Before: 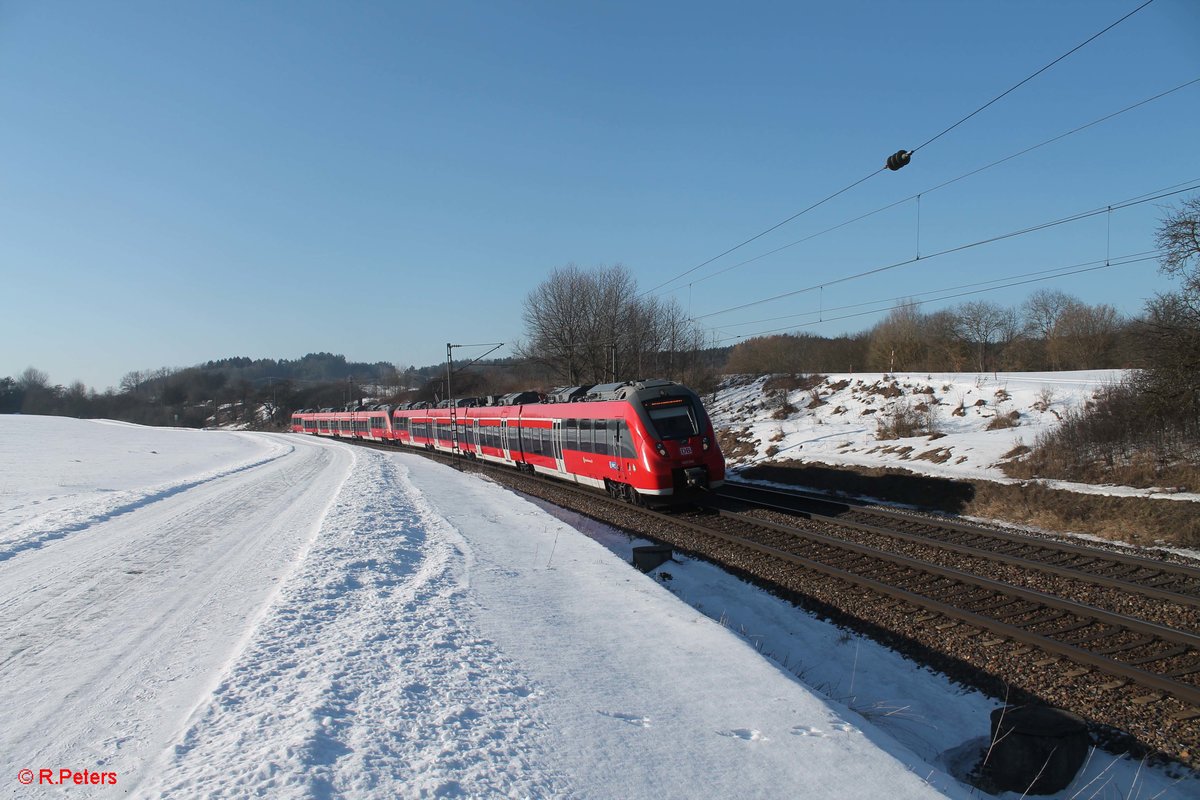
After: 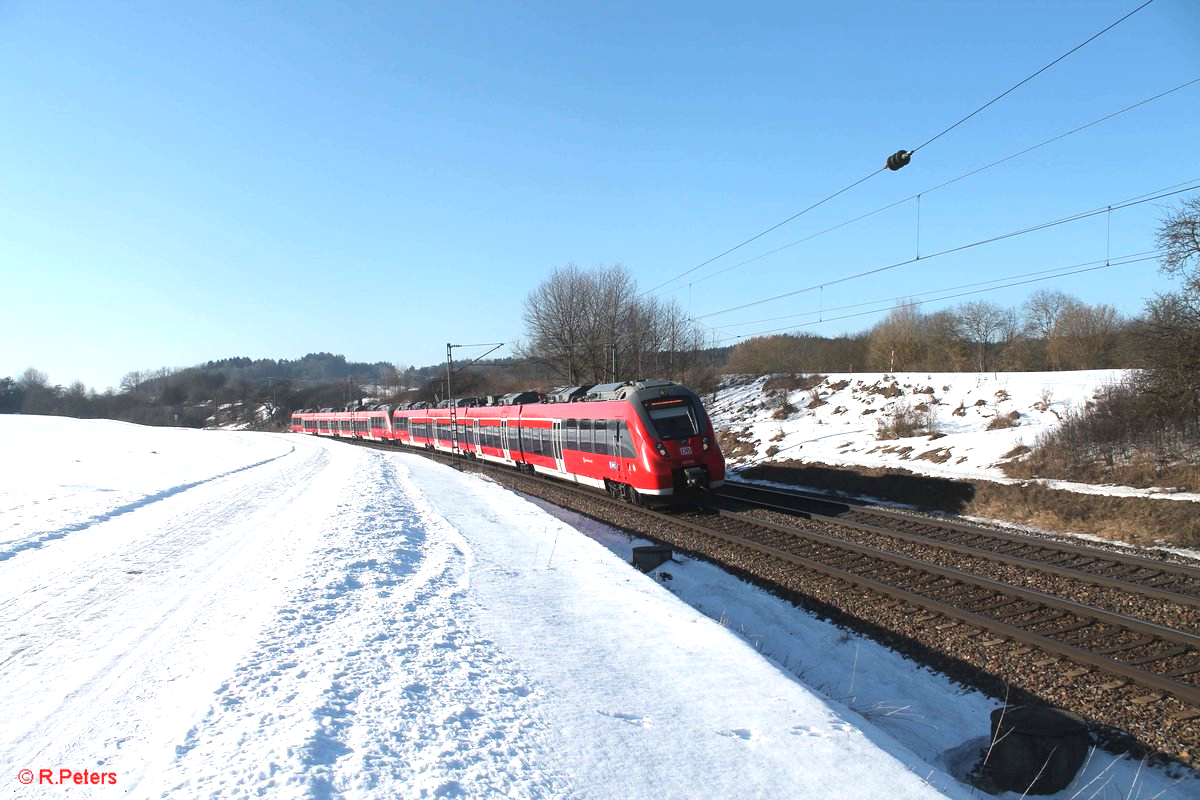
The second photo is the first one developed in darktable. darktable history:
exposure: black level correction -0.001, exposure 0.903 EV, compensate highlight preservation false
